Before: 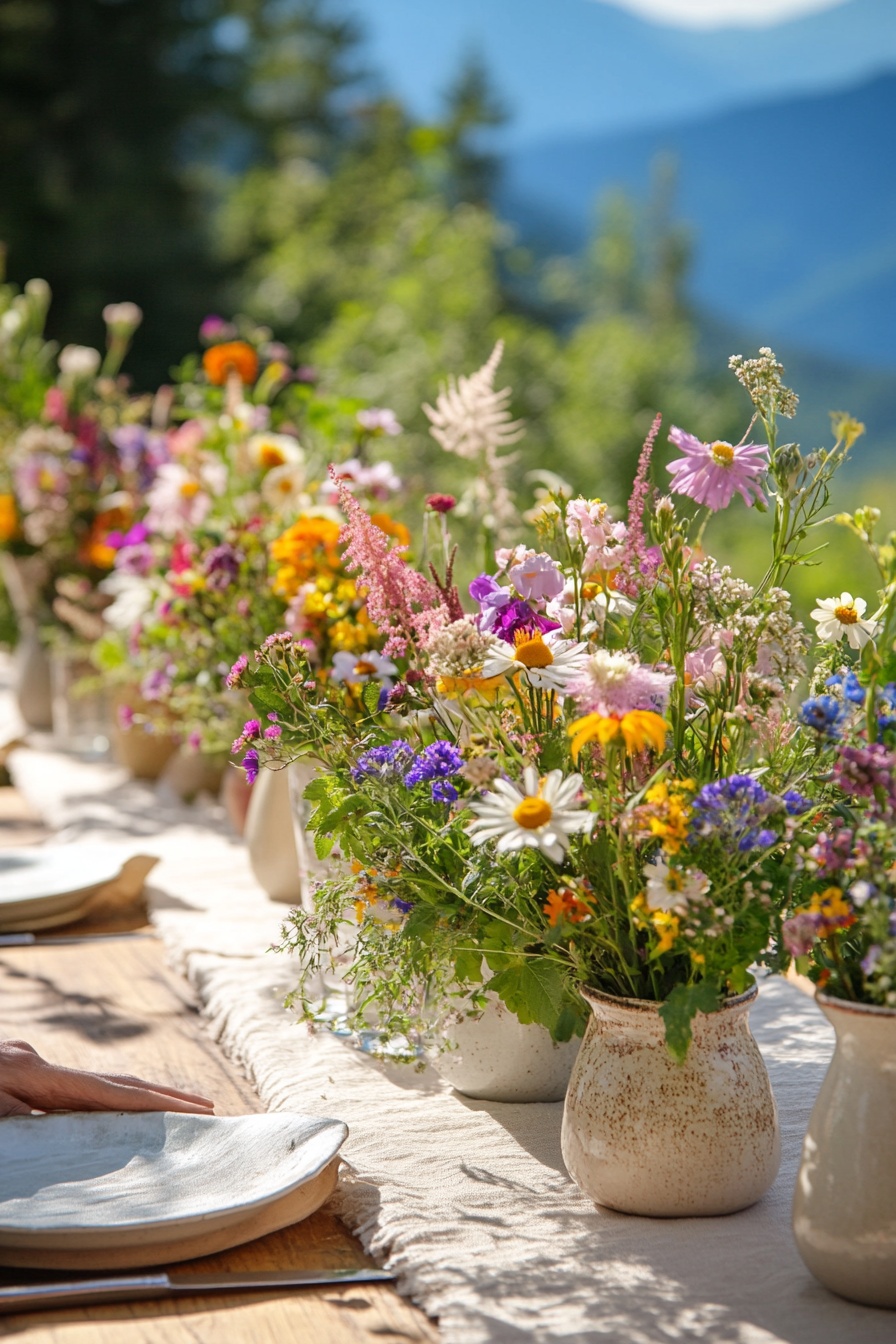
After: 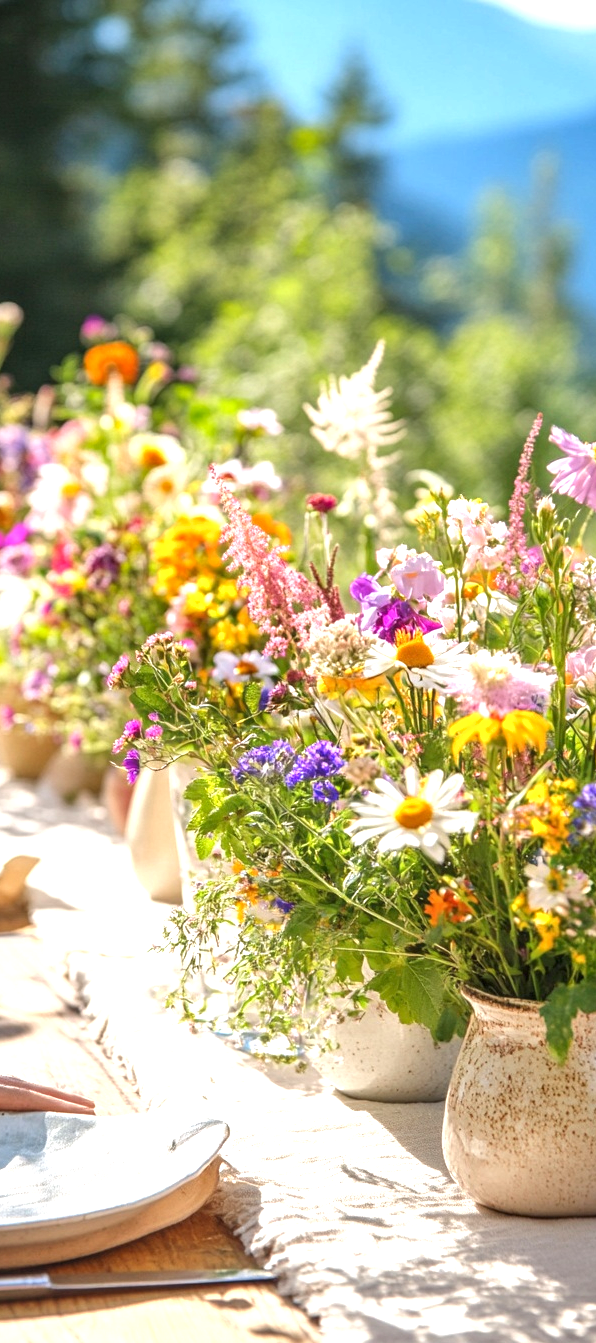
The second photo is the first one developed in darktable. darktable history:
exposure: exposure 0.949 EV, compensate highlight preservation false
shadows and highlights: shadows 25.25, highlights -23.11
crop and rotate: left 13.34%, right 20.046%
local contrast: detail 118%
